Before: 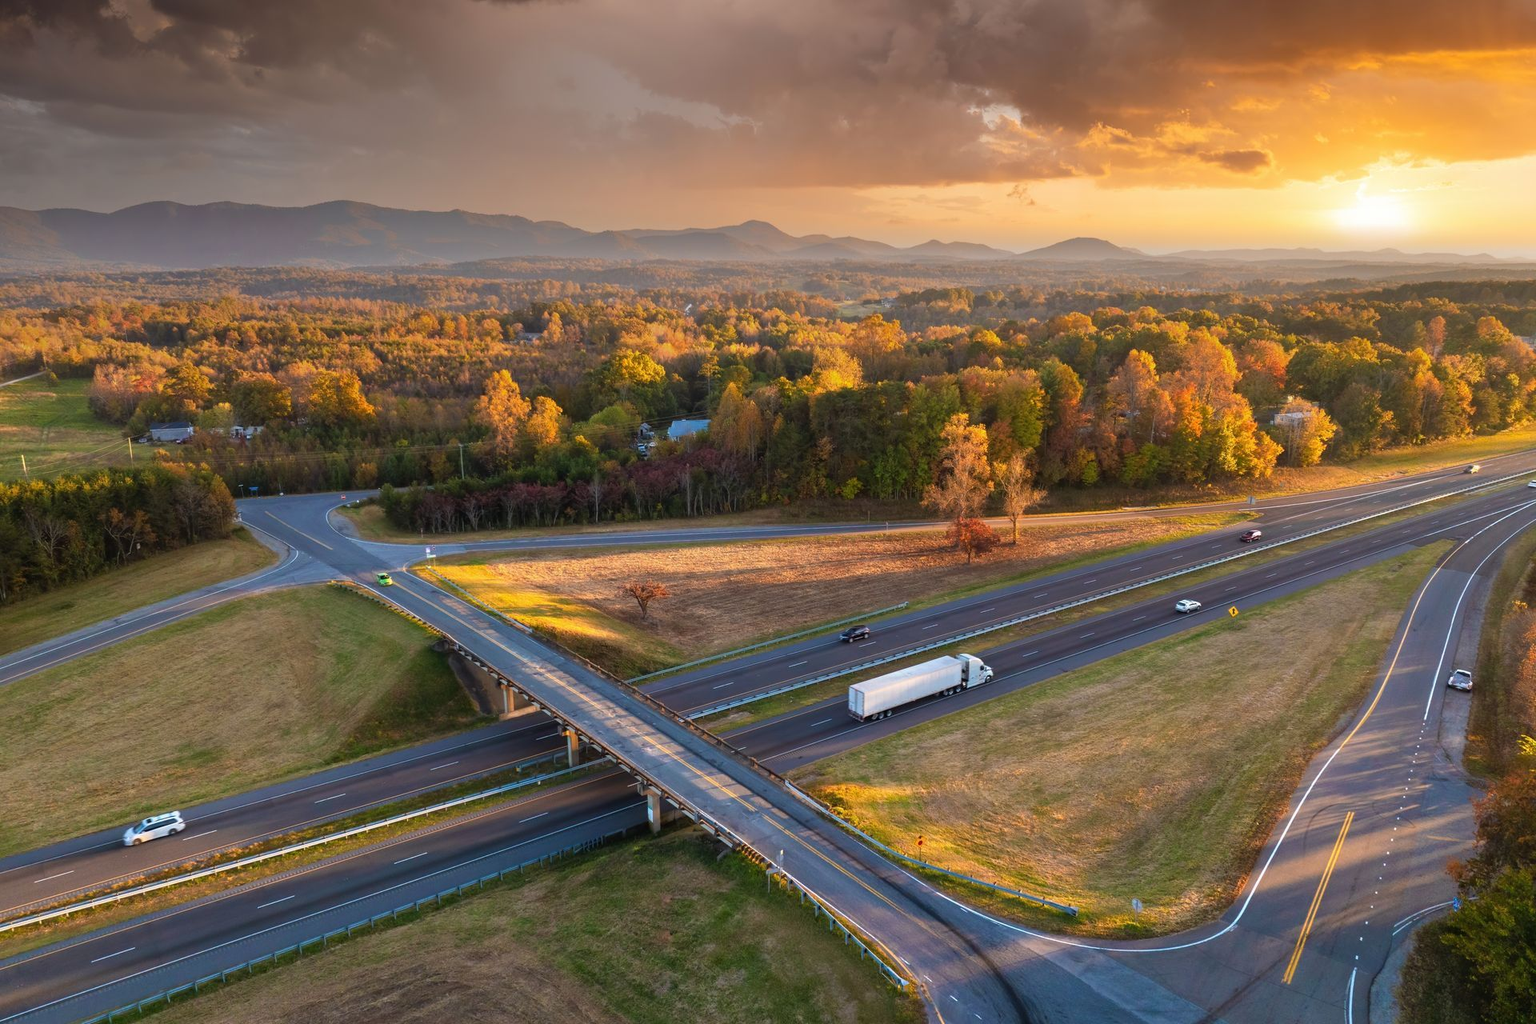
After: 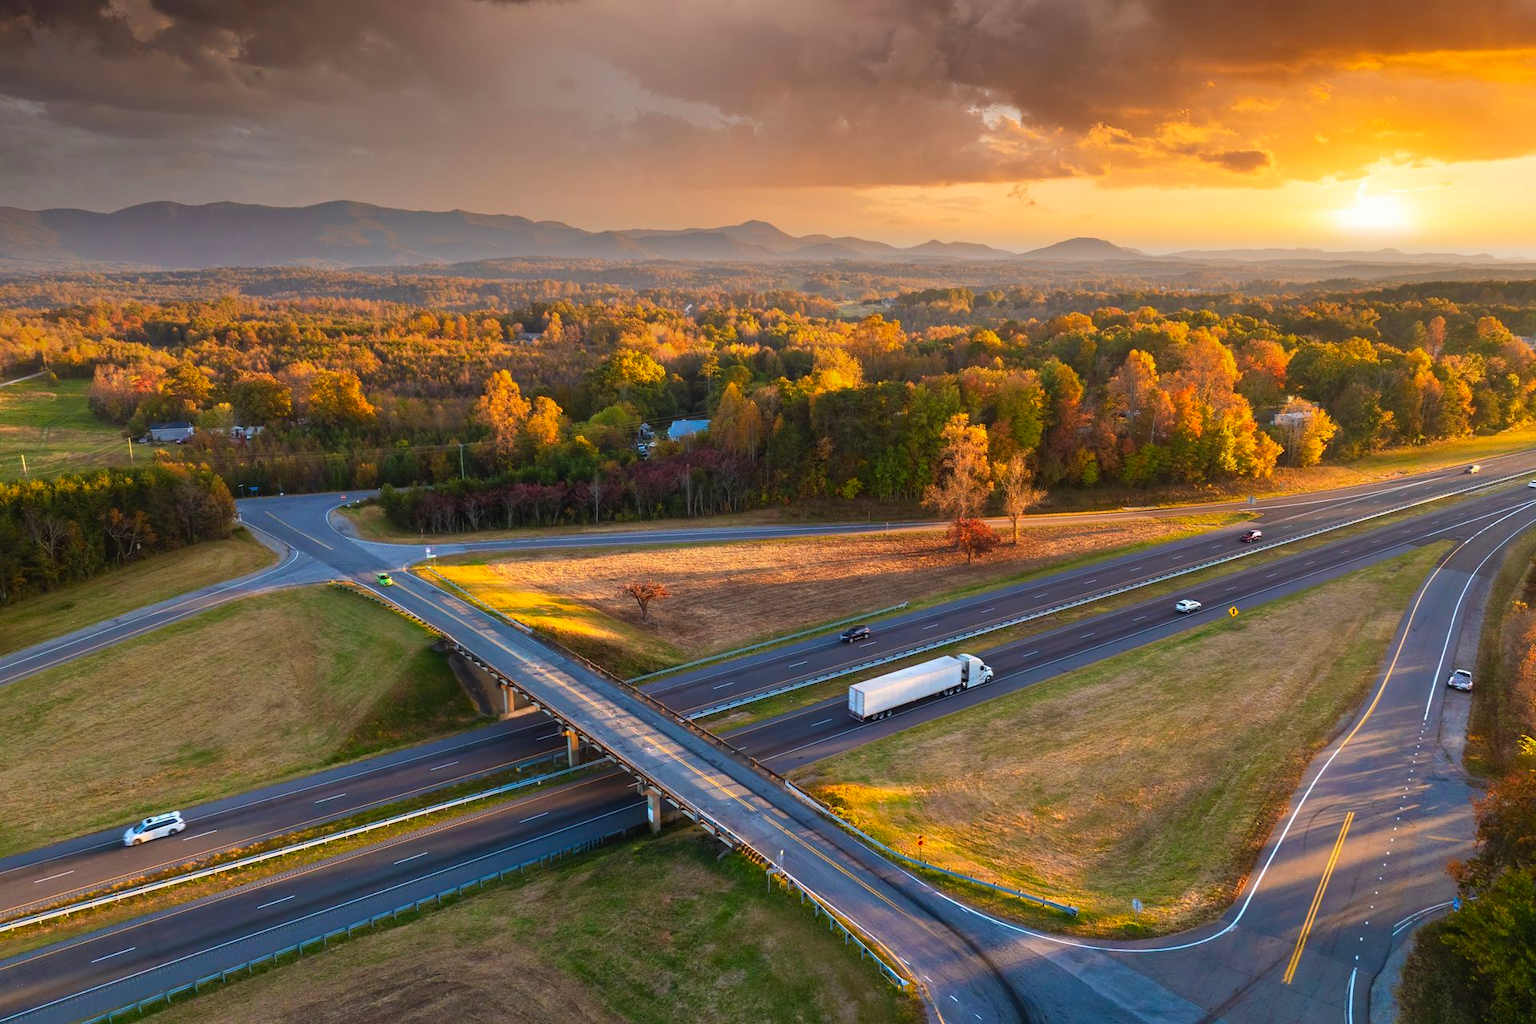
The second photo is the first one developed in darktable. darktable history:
fill light: on, module defaults
contrast brightness saturation: contrast 0.08, saturation 0.2
